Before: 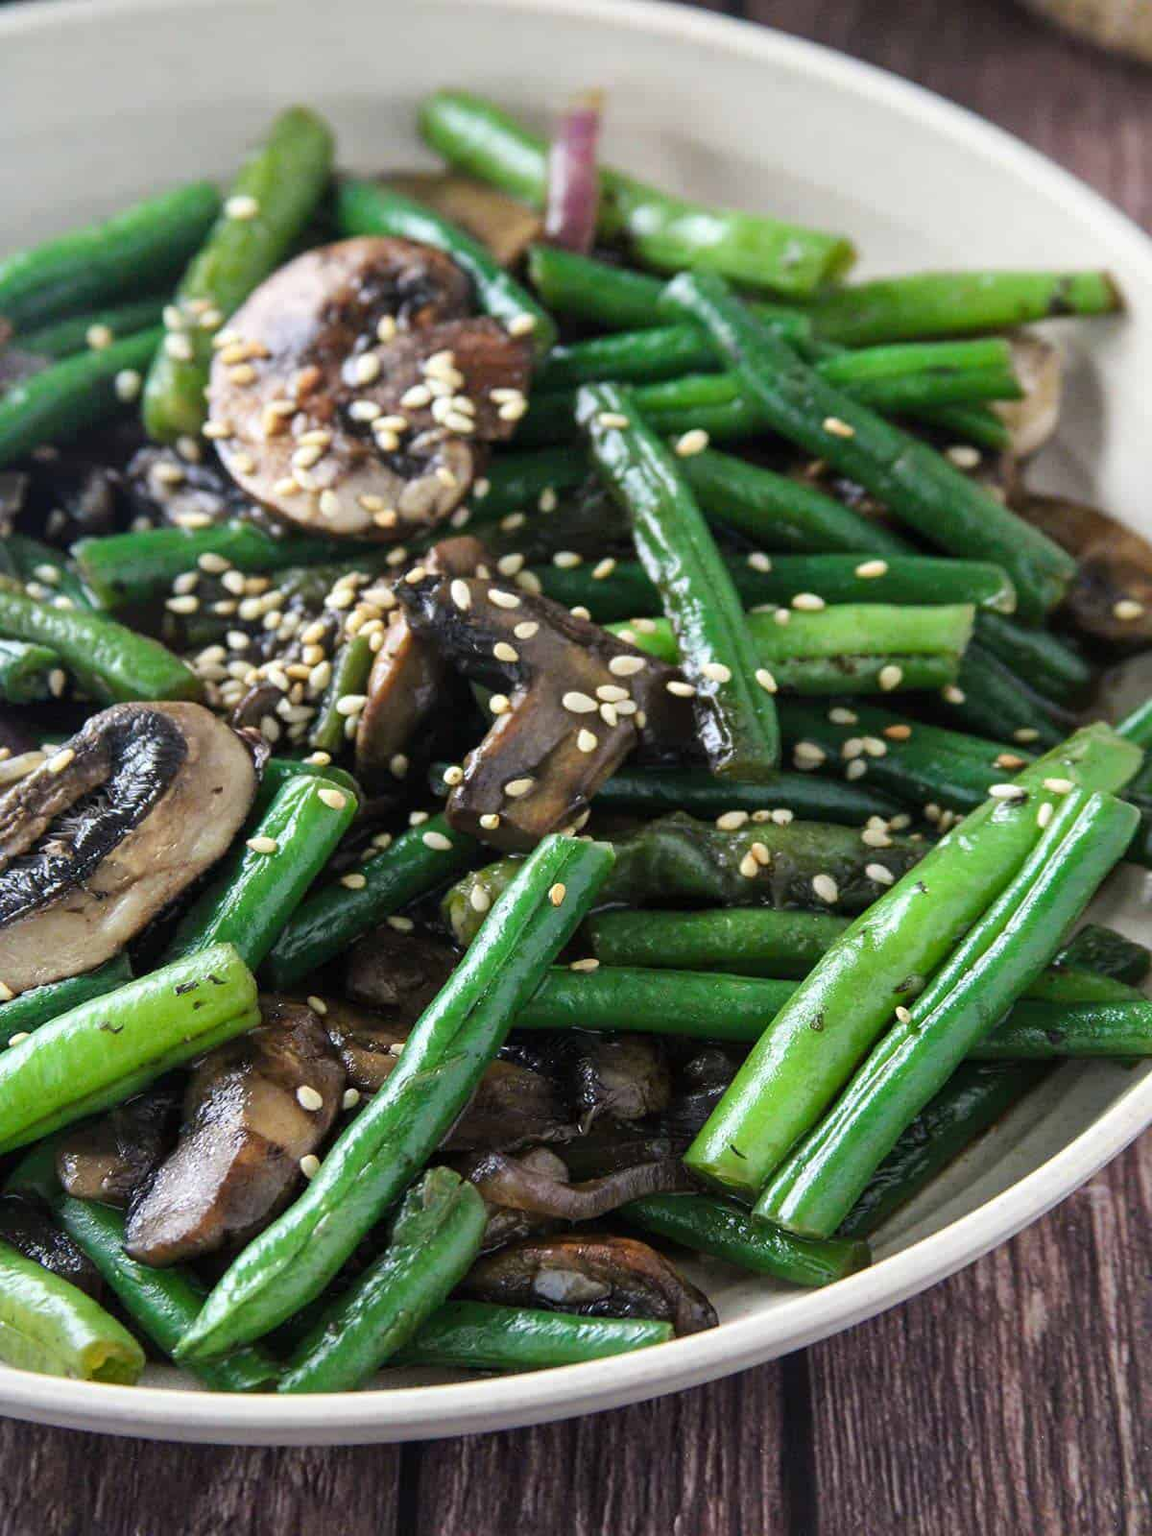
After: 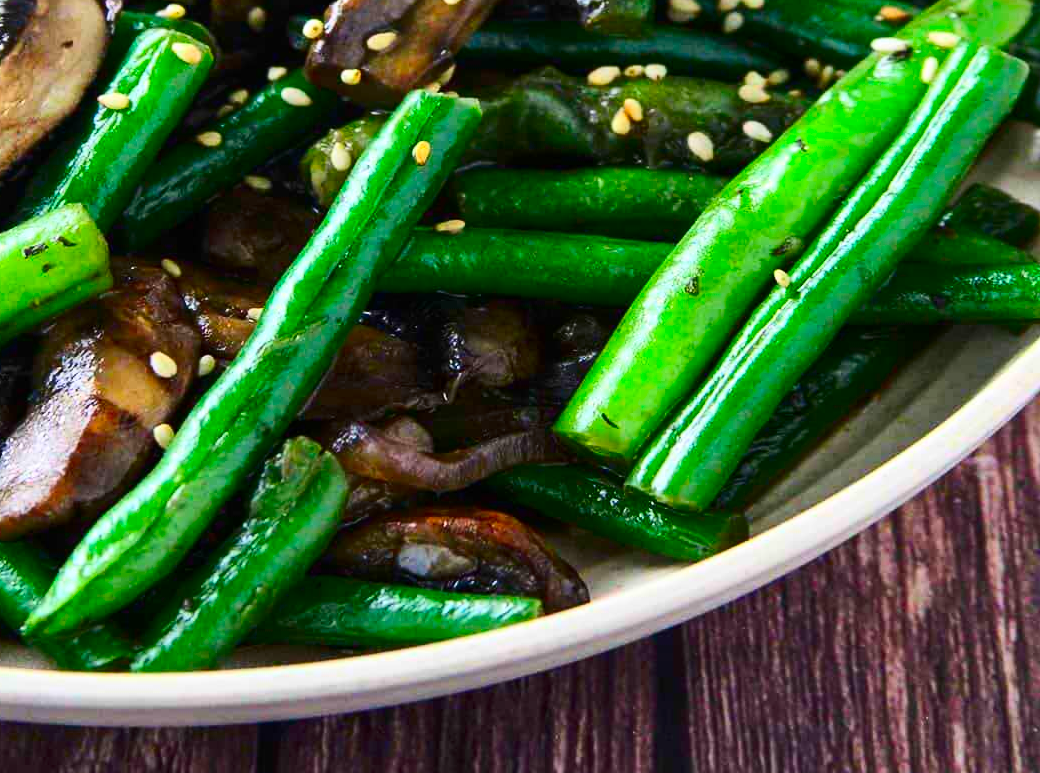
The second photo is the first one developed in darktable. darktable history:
crop and rotate: left 13.281%, top 48.697%, bottom 2.958%
contrast brightness saturation: contrast 0.255, brightness 0.023, saturation 0.883
